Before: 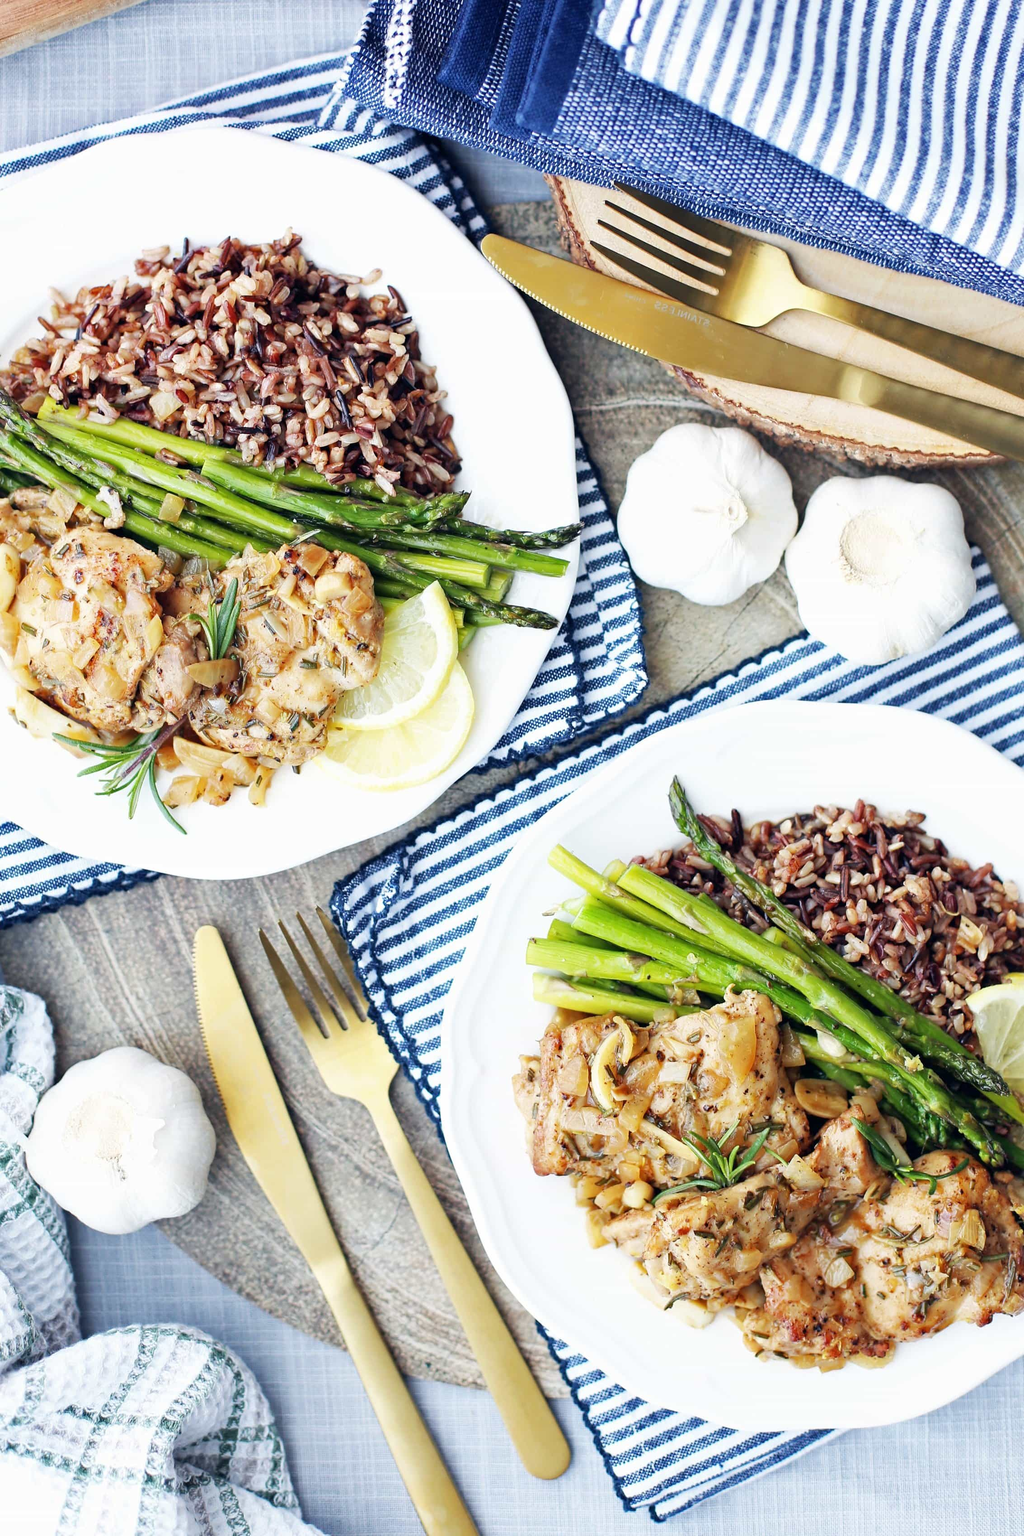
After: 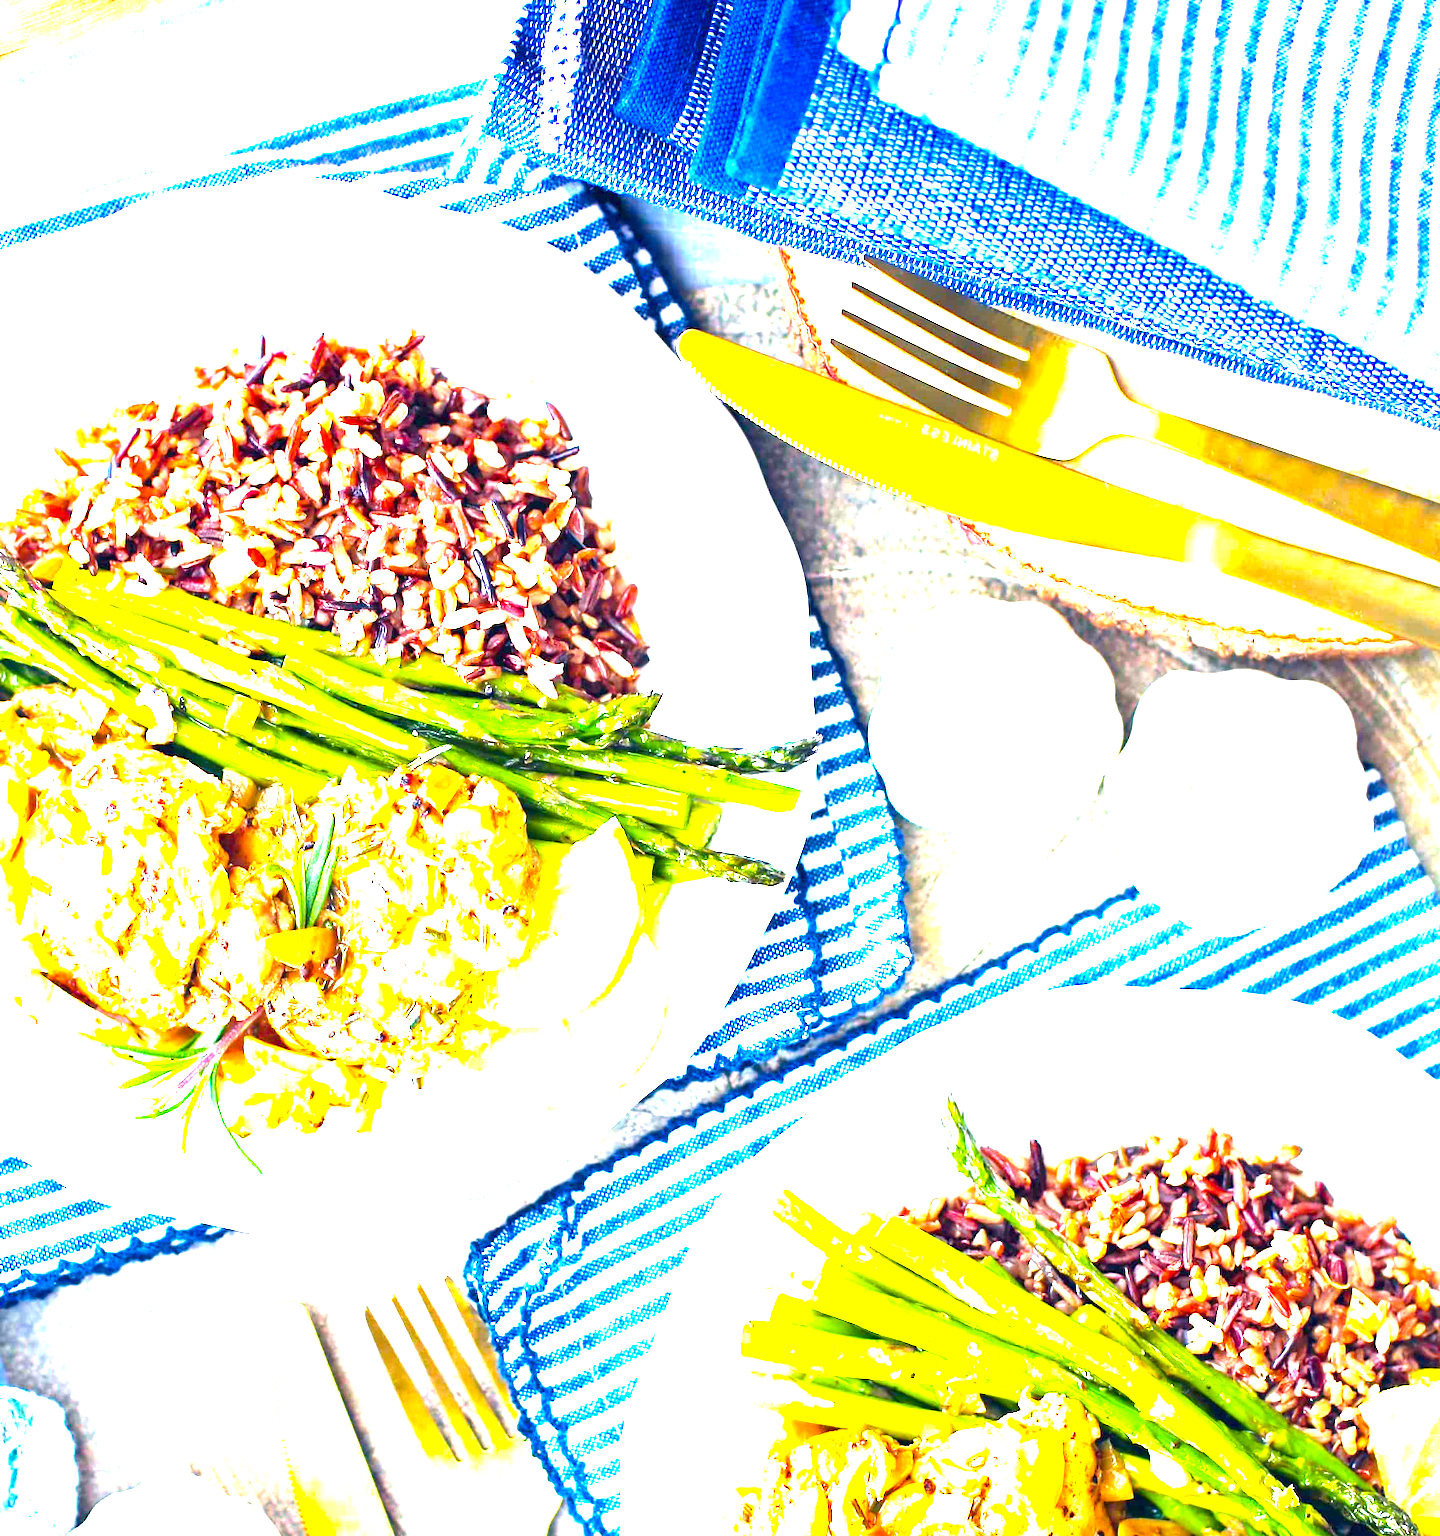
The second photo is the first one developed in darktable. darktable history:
crop: right 0%, bottom 28.938%
exposure: black level correction 0, exposure 2.094 EV, compensate highlight preservation false
color balance rgb: highlights gain › chroma 0.647%, highlights gain › hue 54.95°, linear chroma grading › global chroma 15.467%, perceptual saturation grading › global saturation 25.562%, perceptual brilliance grading › global brilliance 11.776%, global vibrance 34.253%
